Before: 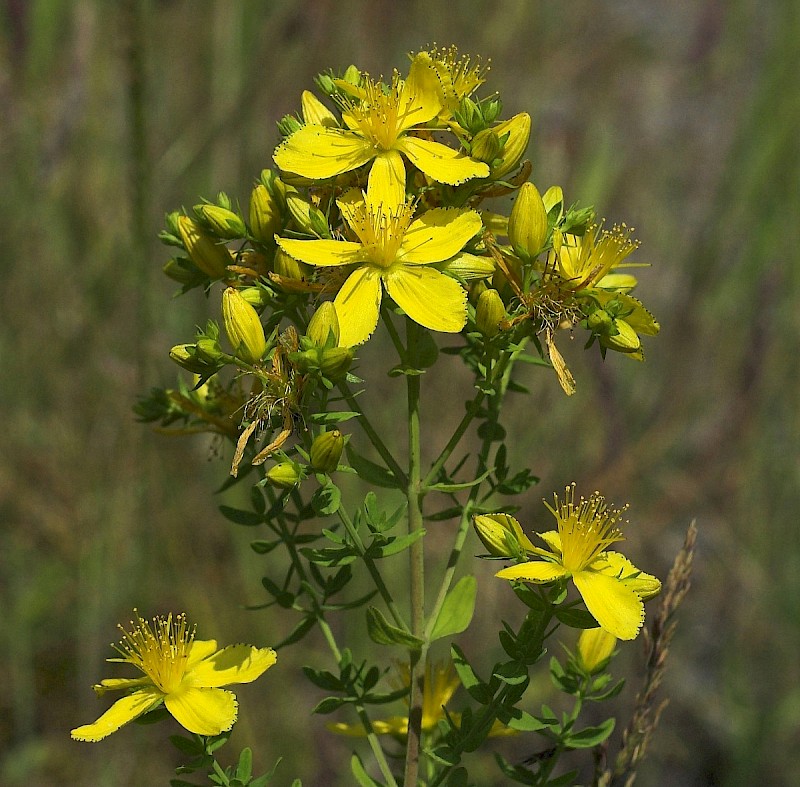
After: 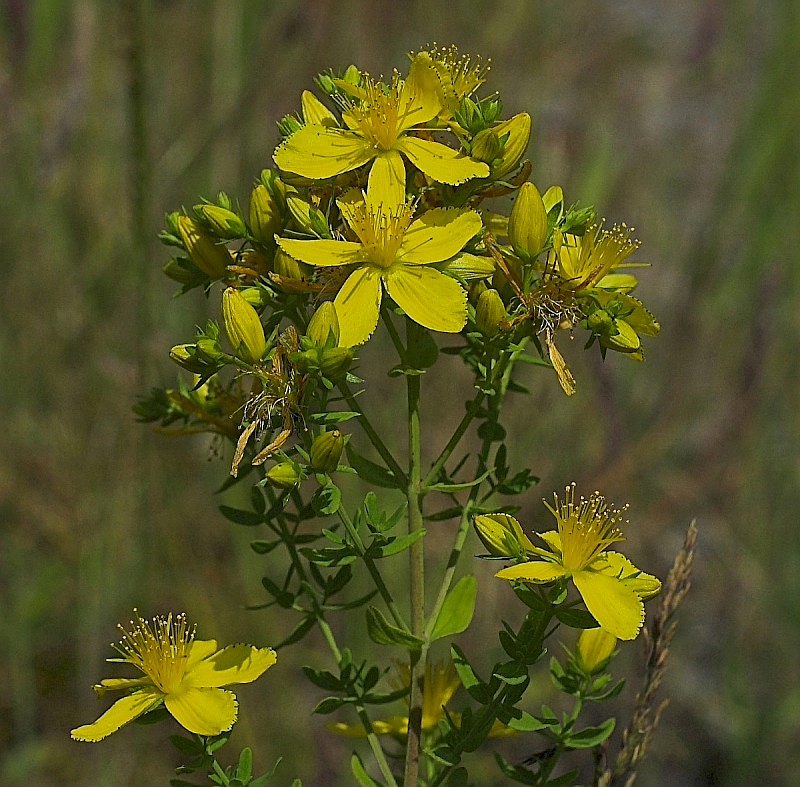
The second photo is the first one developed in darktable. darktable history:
sharpen: on, module defaults
color zones: curves: ch0 [(0, 0.425) (0.143, 0.422) (0.286, 0.42) (0.429, 0.419) (0.571, 0.419) (0.714, 0.42) (0.857, 0.422) (1, 0.425)]
